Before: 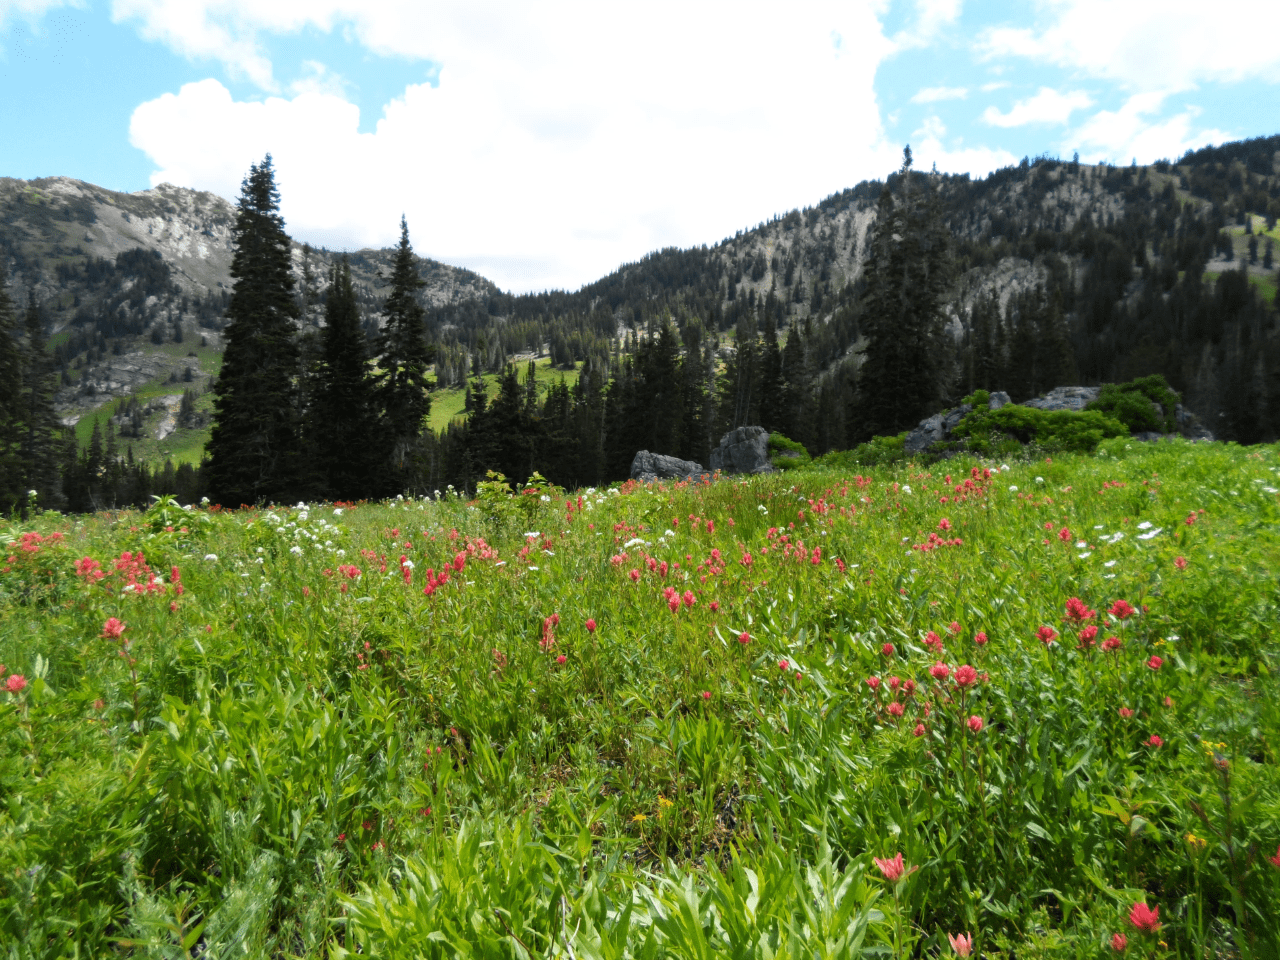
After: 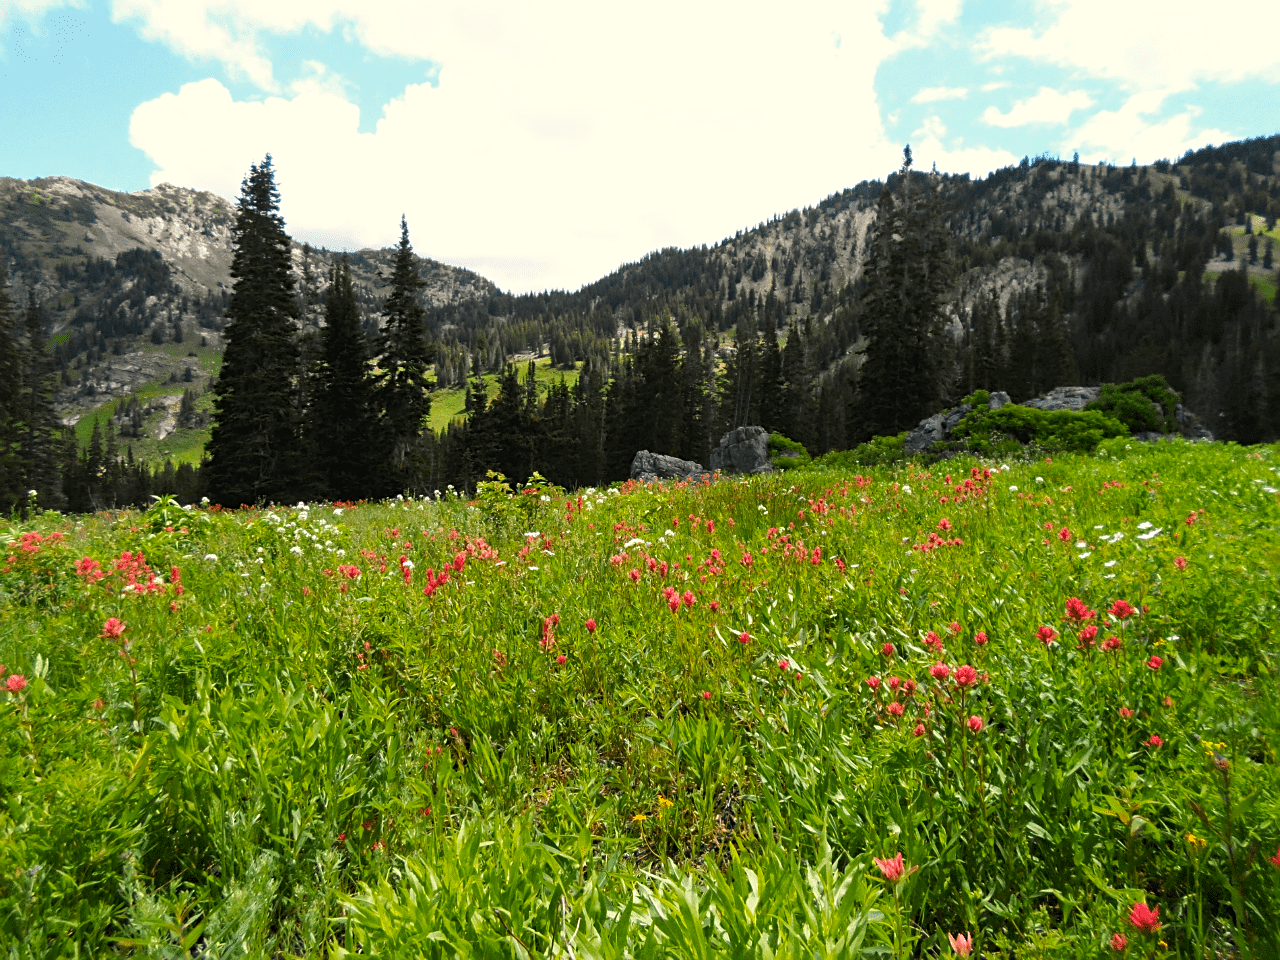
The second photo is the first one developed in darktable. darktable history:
color balance: output saturation 110%
sharpen: on, module defaults
white balance: red 1.045, blue 0.932
